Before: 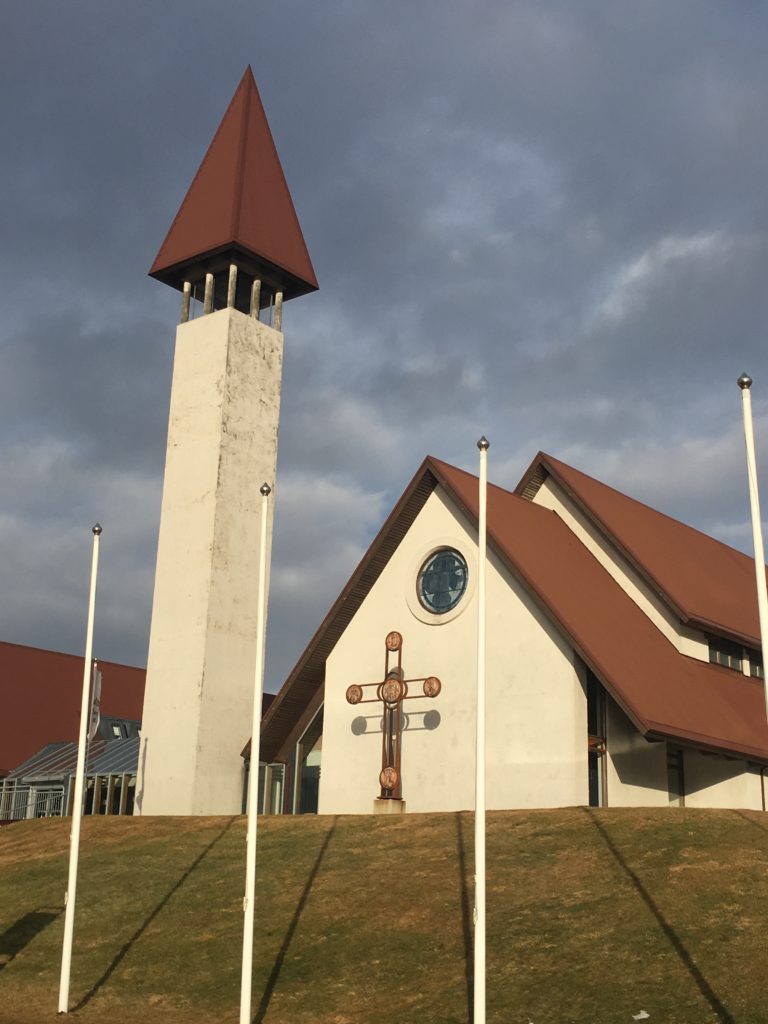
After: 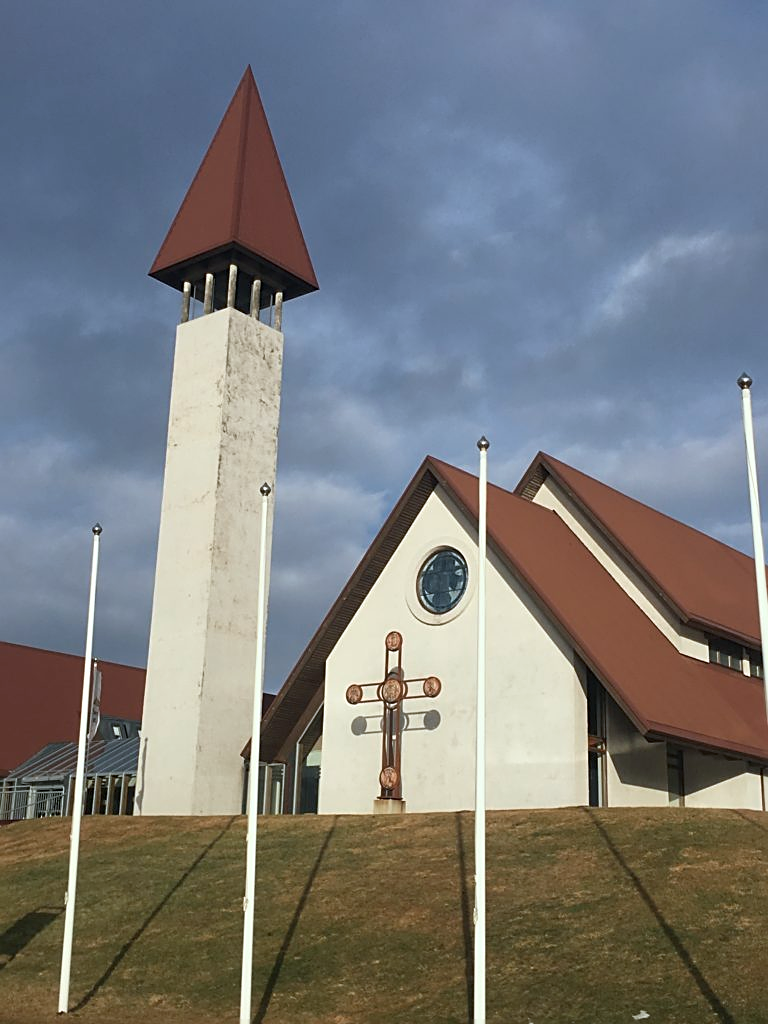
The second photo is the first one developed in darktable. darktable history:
color calibration: x 0.372, y 0.386, temperature 4283.97 K
sharpen: on, module defaults
